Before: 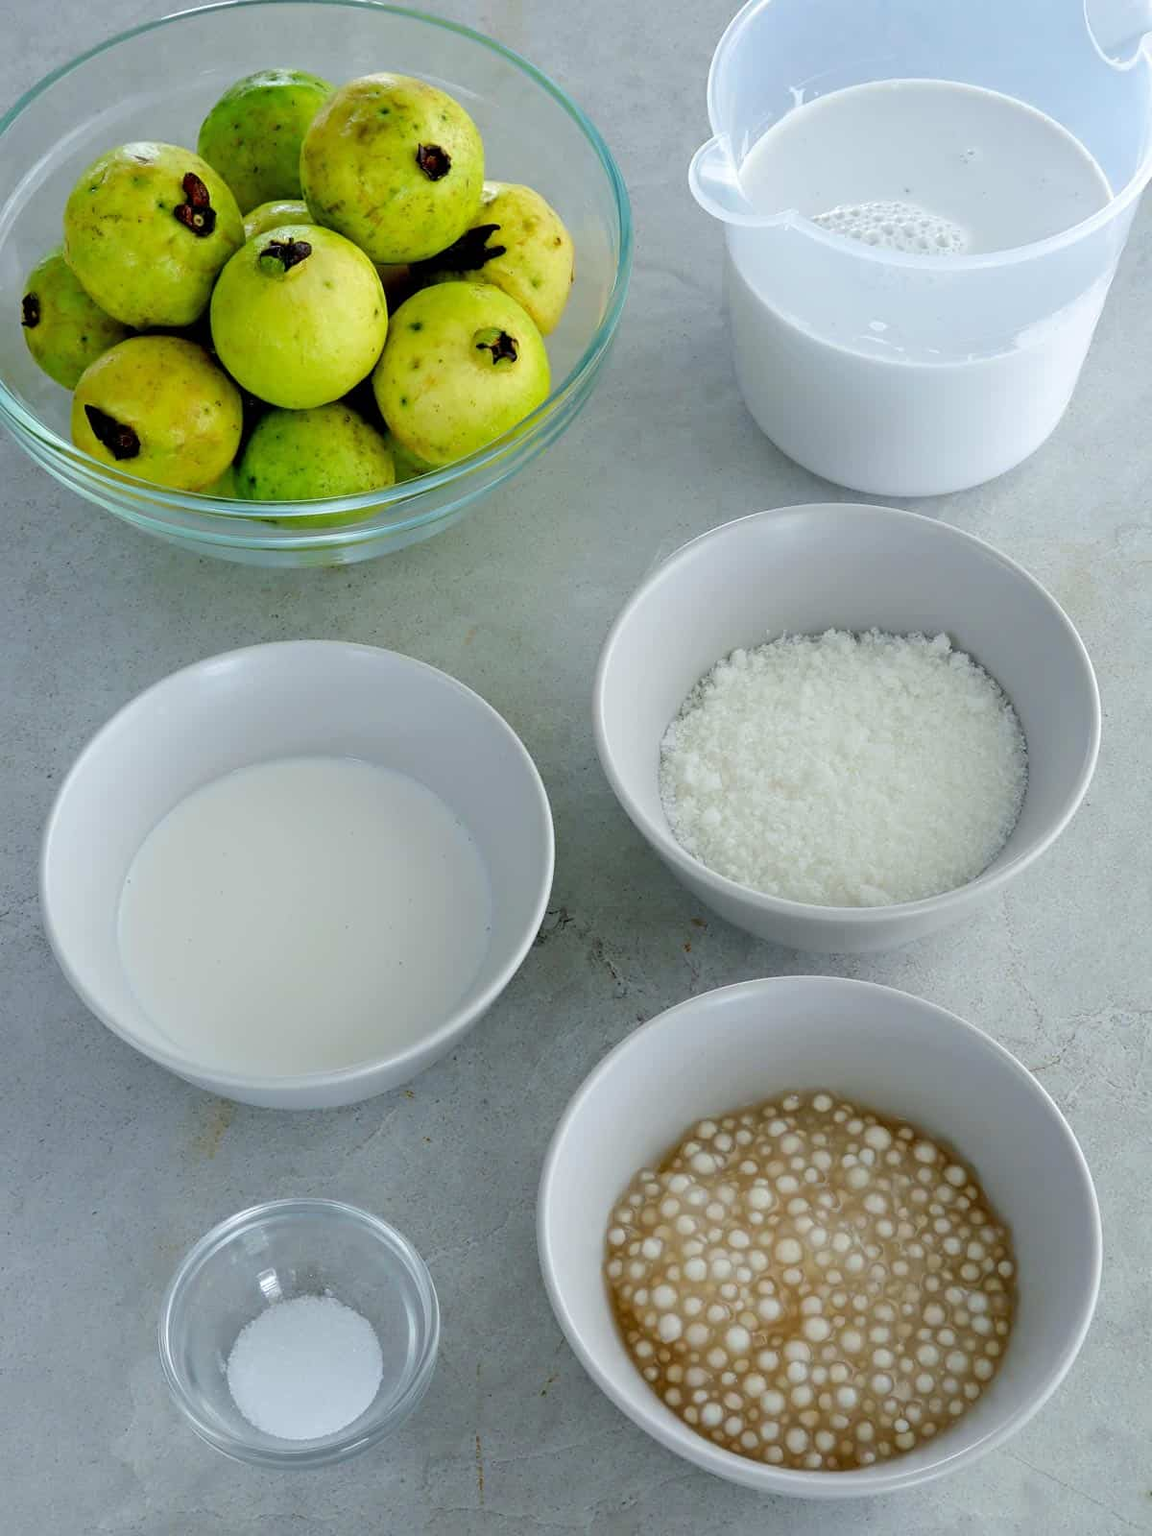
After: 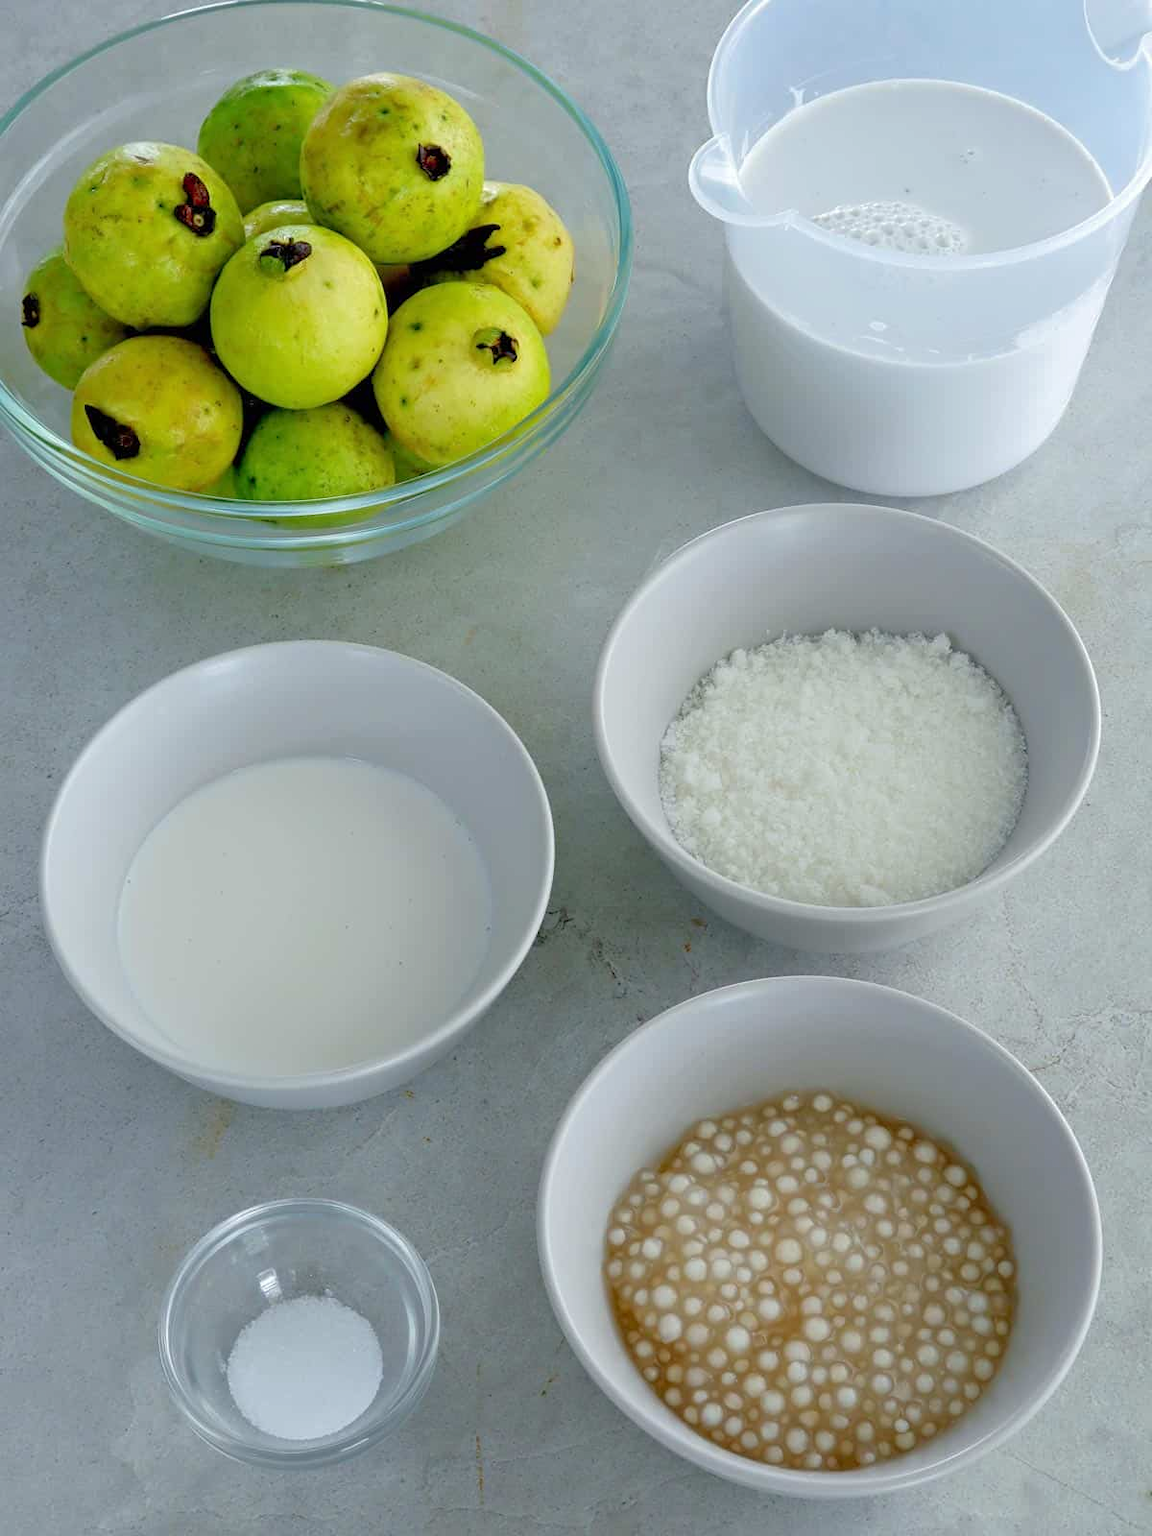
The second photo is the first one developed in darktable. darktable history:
tone curve: curves: ch0 [(0, 0) (0.003, 0.005) (0.011, 0.016) (0.025, 0.036) (0.044, 0.071) (0.069, 0.112) (0.1, 0.149) (0.136, 0.187) (0.177, 0.228) (0.224, 0.272) (0.277, 0.32) (0.335, 0.374) (0.399, 0.429) (0.468, 0.479) (0.543, 0.538) (0.623, 0.609) (0.709, 0.697) (0.801, 0.789) (0.898, 0.876) (1, 1)], color space Lab, linked channels, preserve colors none
